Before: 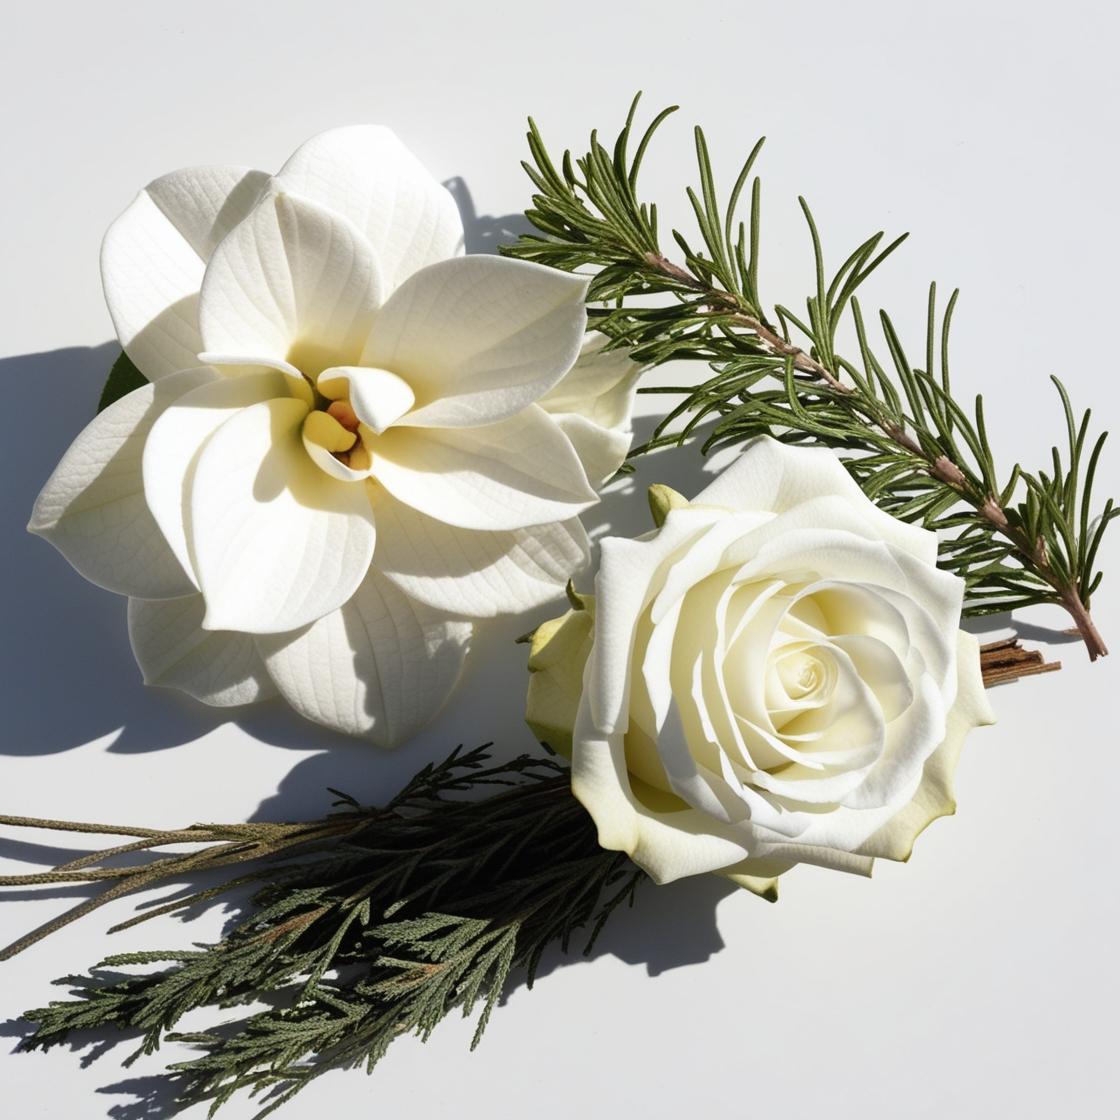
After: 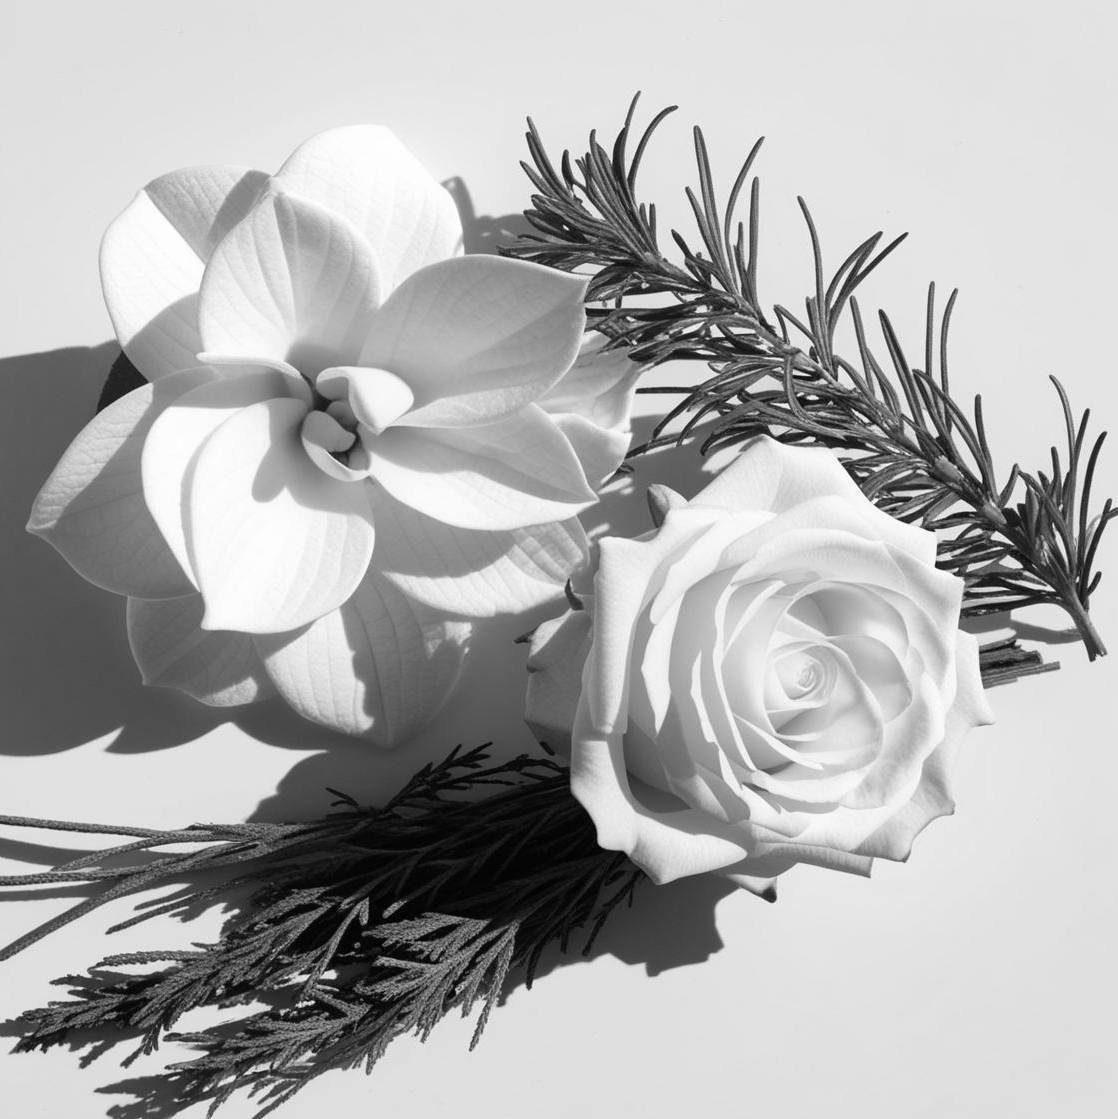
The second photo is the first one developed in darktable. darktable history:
crop and rotate: left 0.126%
monochrome: a 0, b 0, size 0.5, highlights 0.57
